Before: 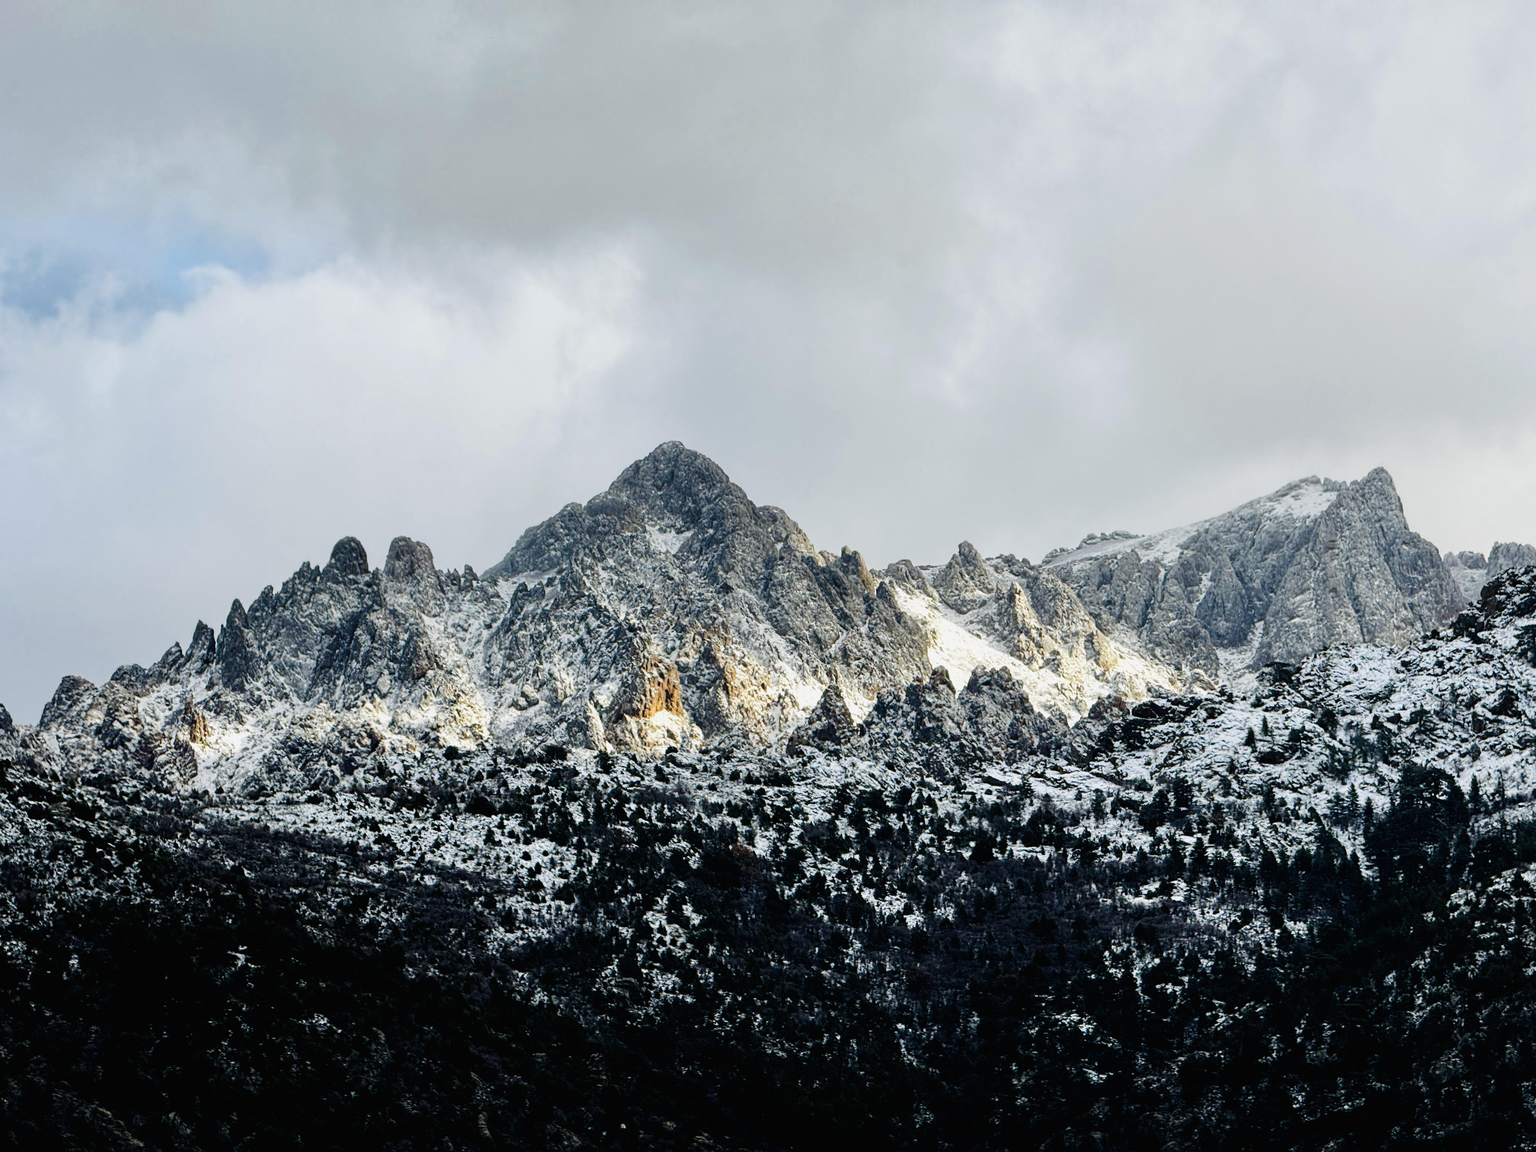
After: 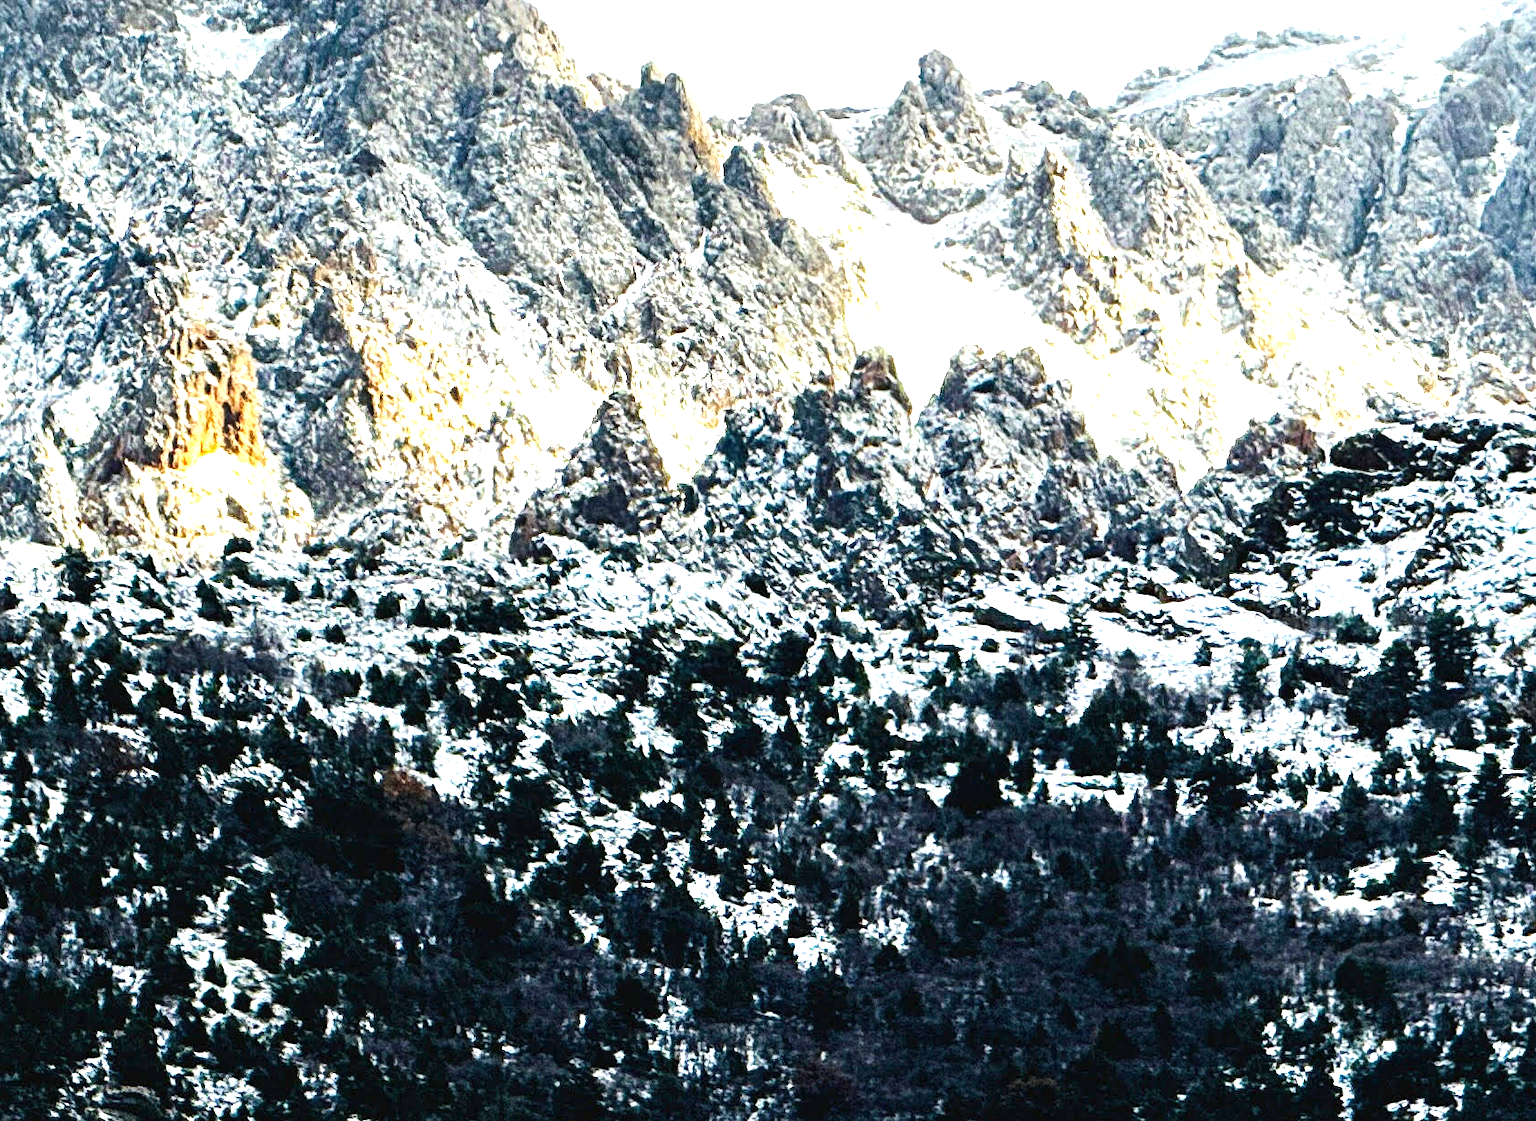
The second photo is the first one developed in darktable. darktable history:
exposure: black level correction 0, exposure 1.388 EV, compensate exposure bias true, compensate highlight preservation false
crop: left 37.221%, top 45.169%, right 20.63%, bottom 13.777%
